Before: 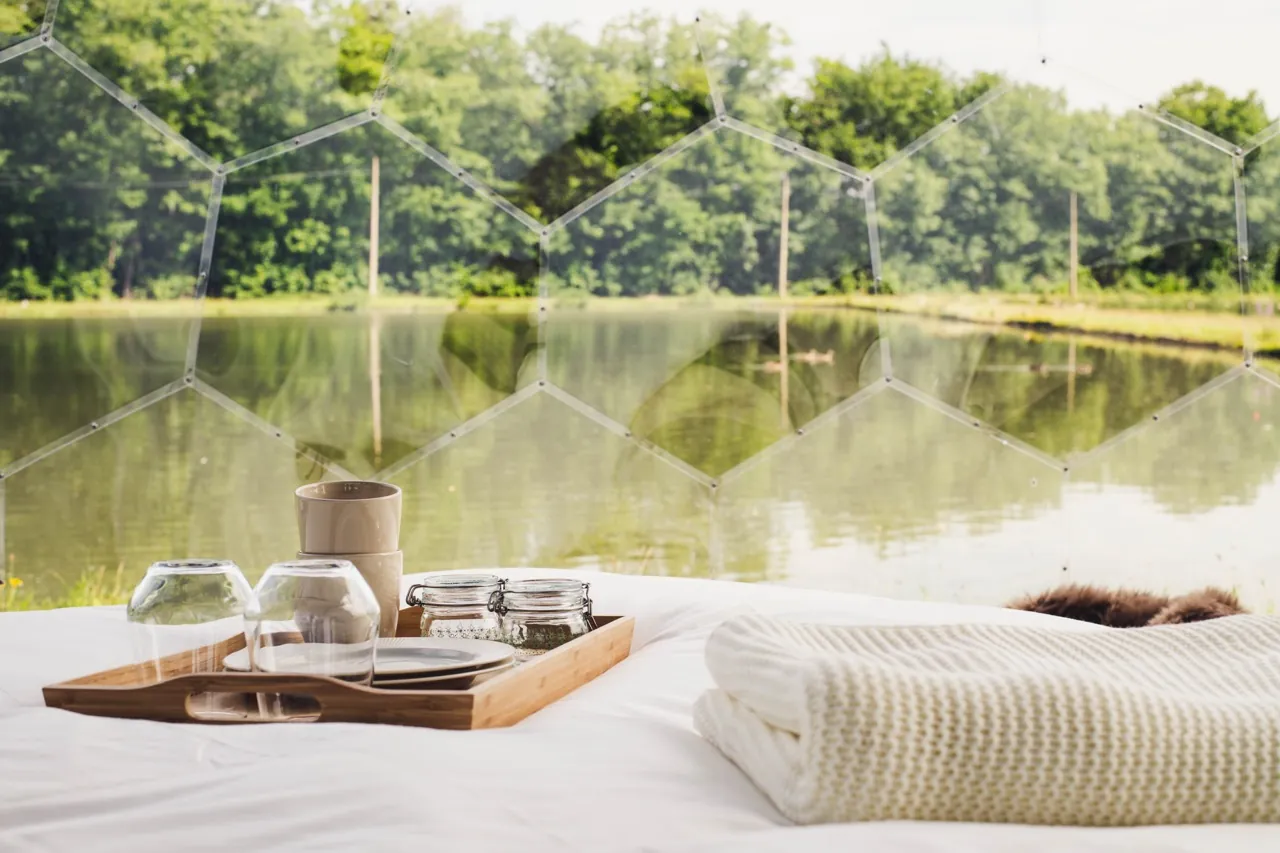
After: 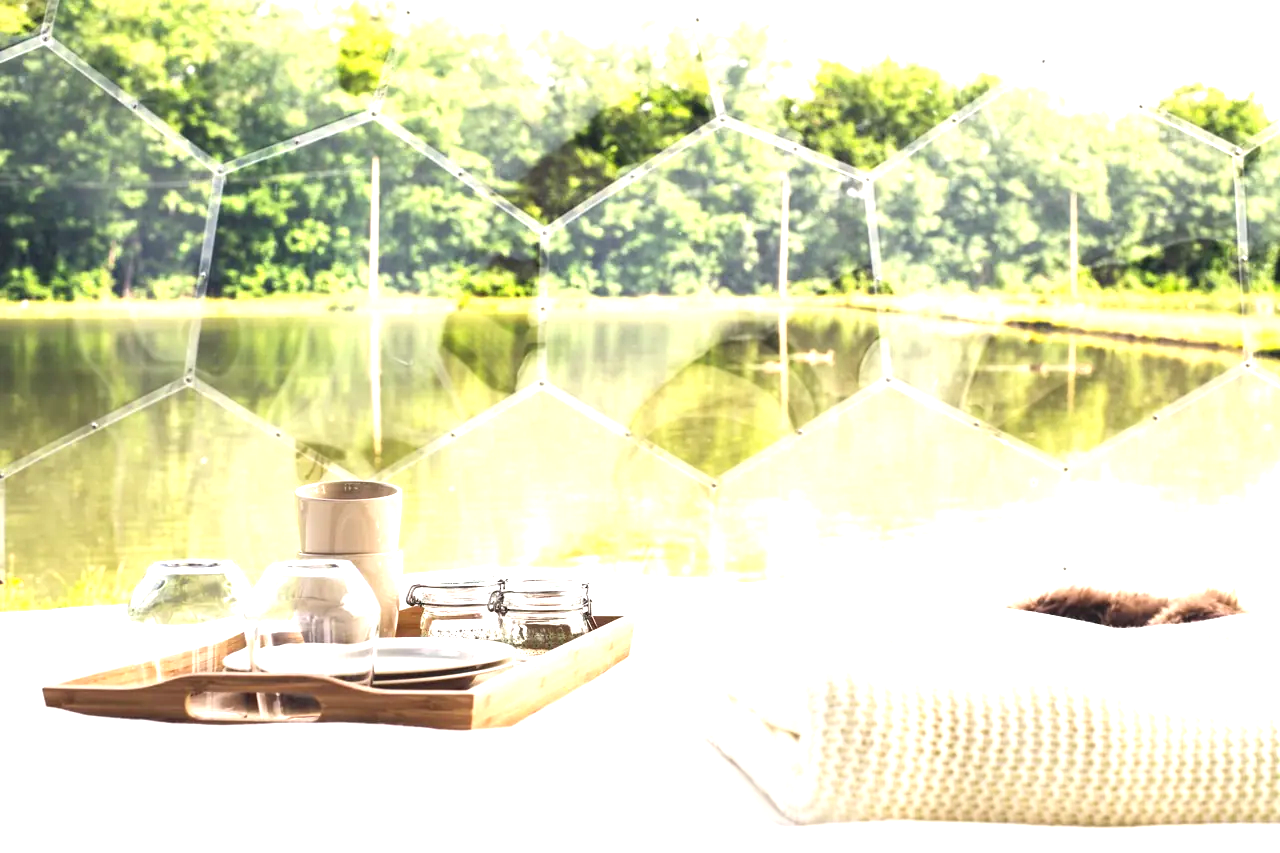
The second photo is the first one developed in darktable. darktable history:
exposure: black level correction 0.001, exposure 1.317 EV, compensate exposure bias true, compensate highlight preservation false
